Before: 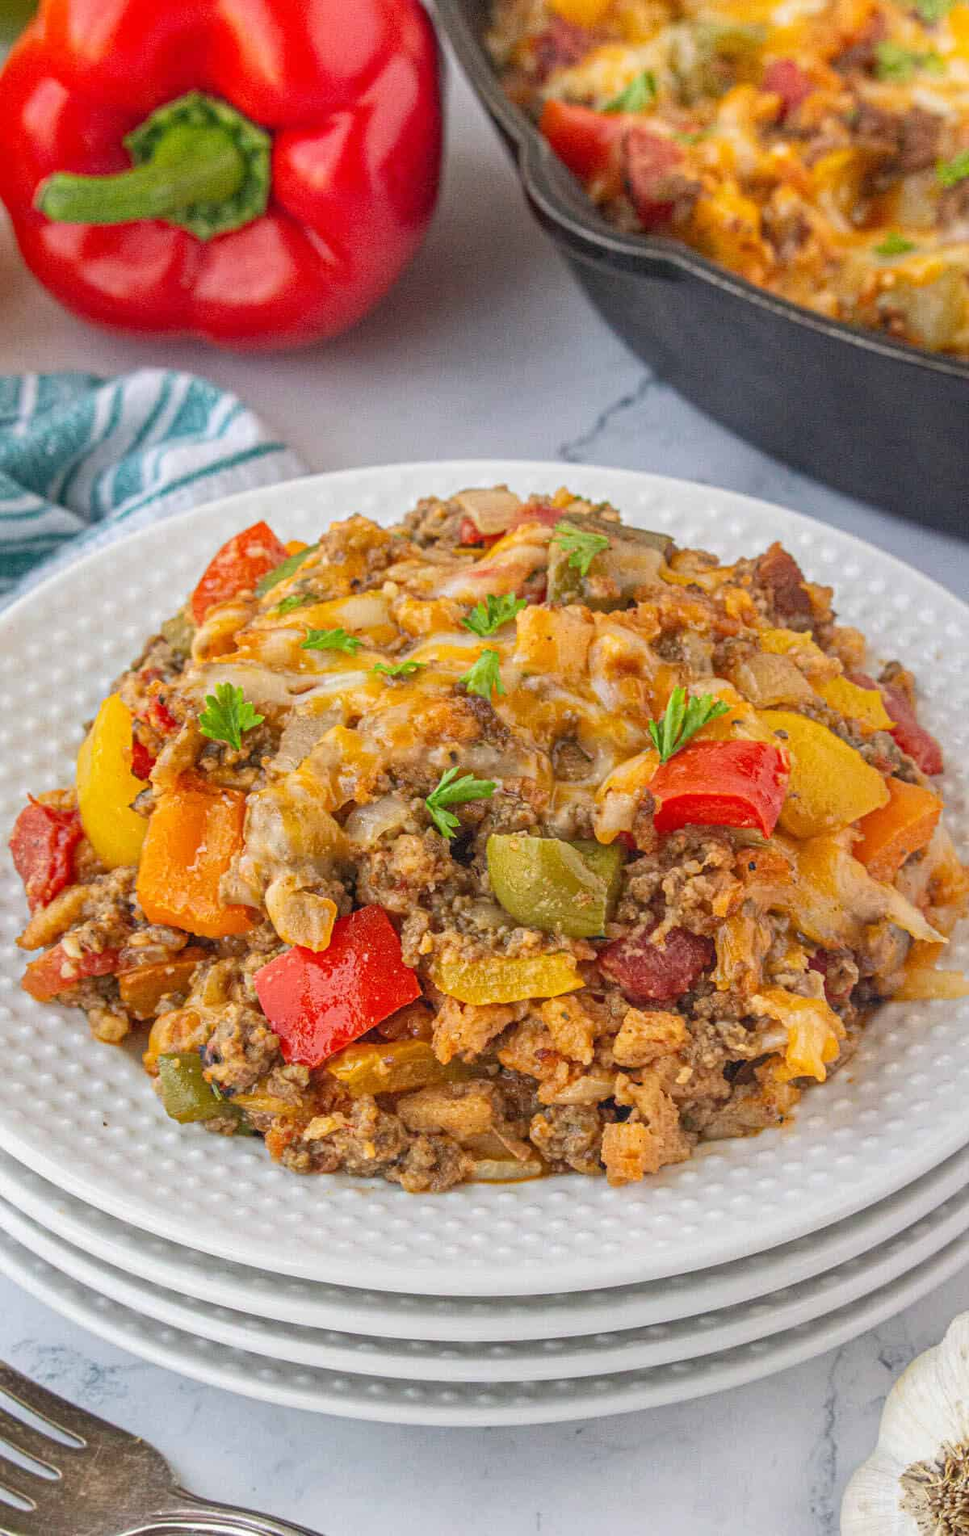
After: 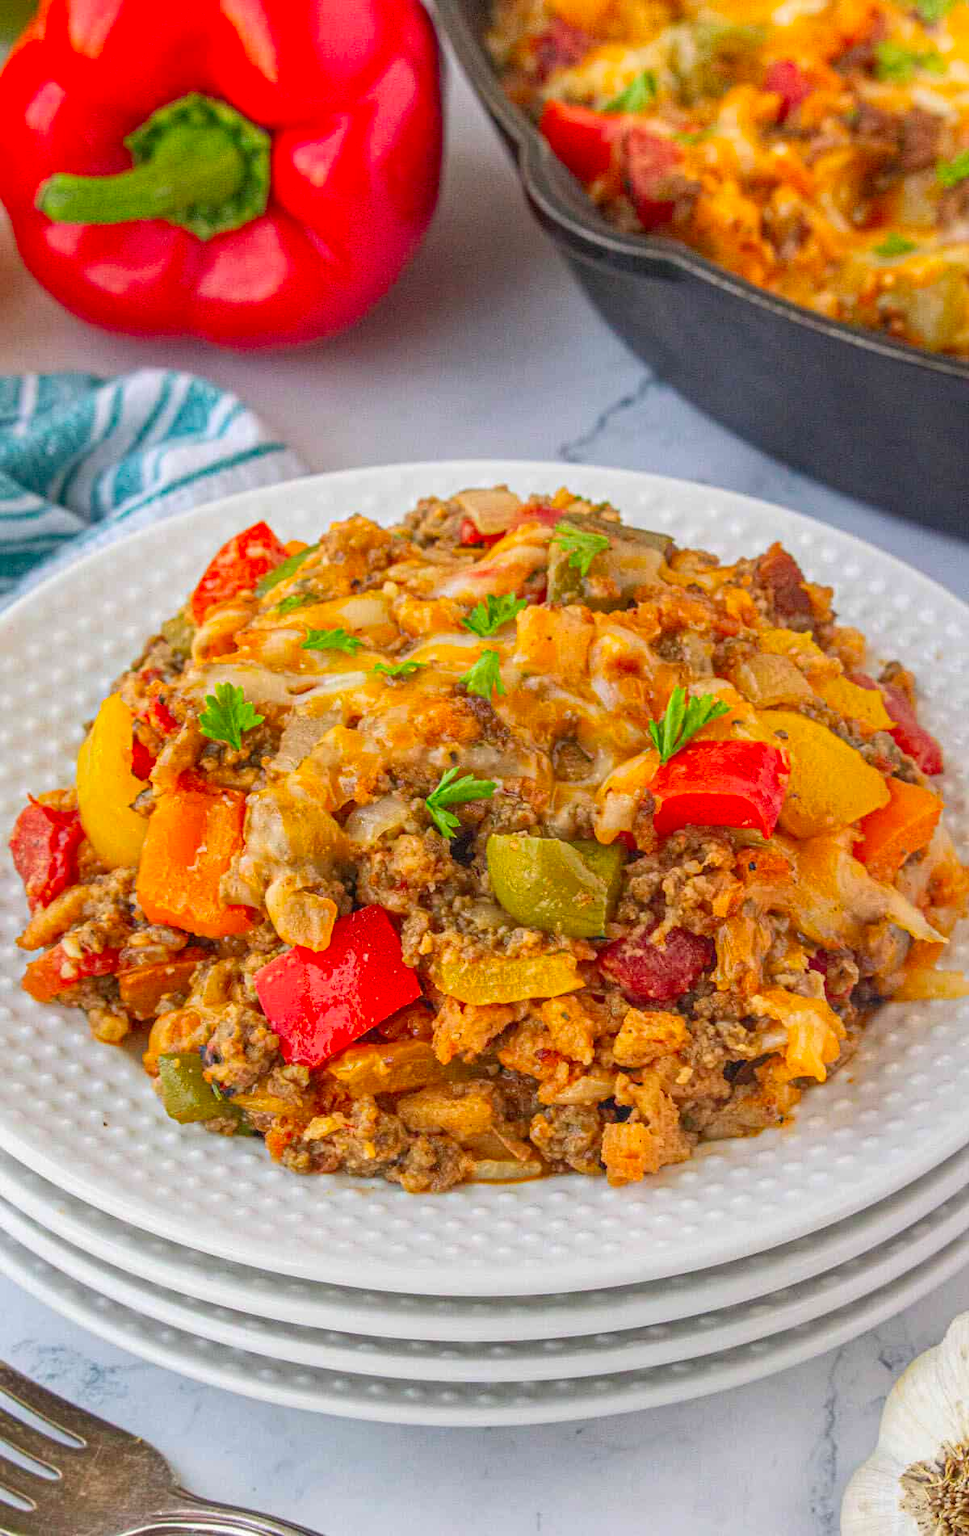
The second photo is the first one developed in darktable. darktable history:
color correction: highlights b* 0.041, saturation 1.37
